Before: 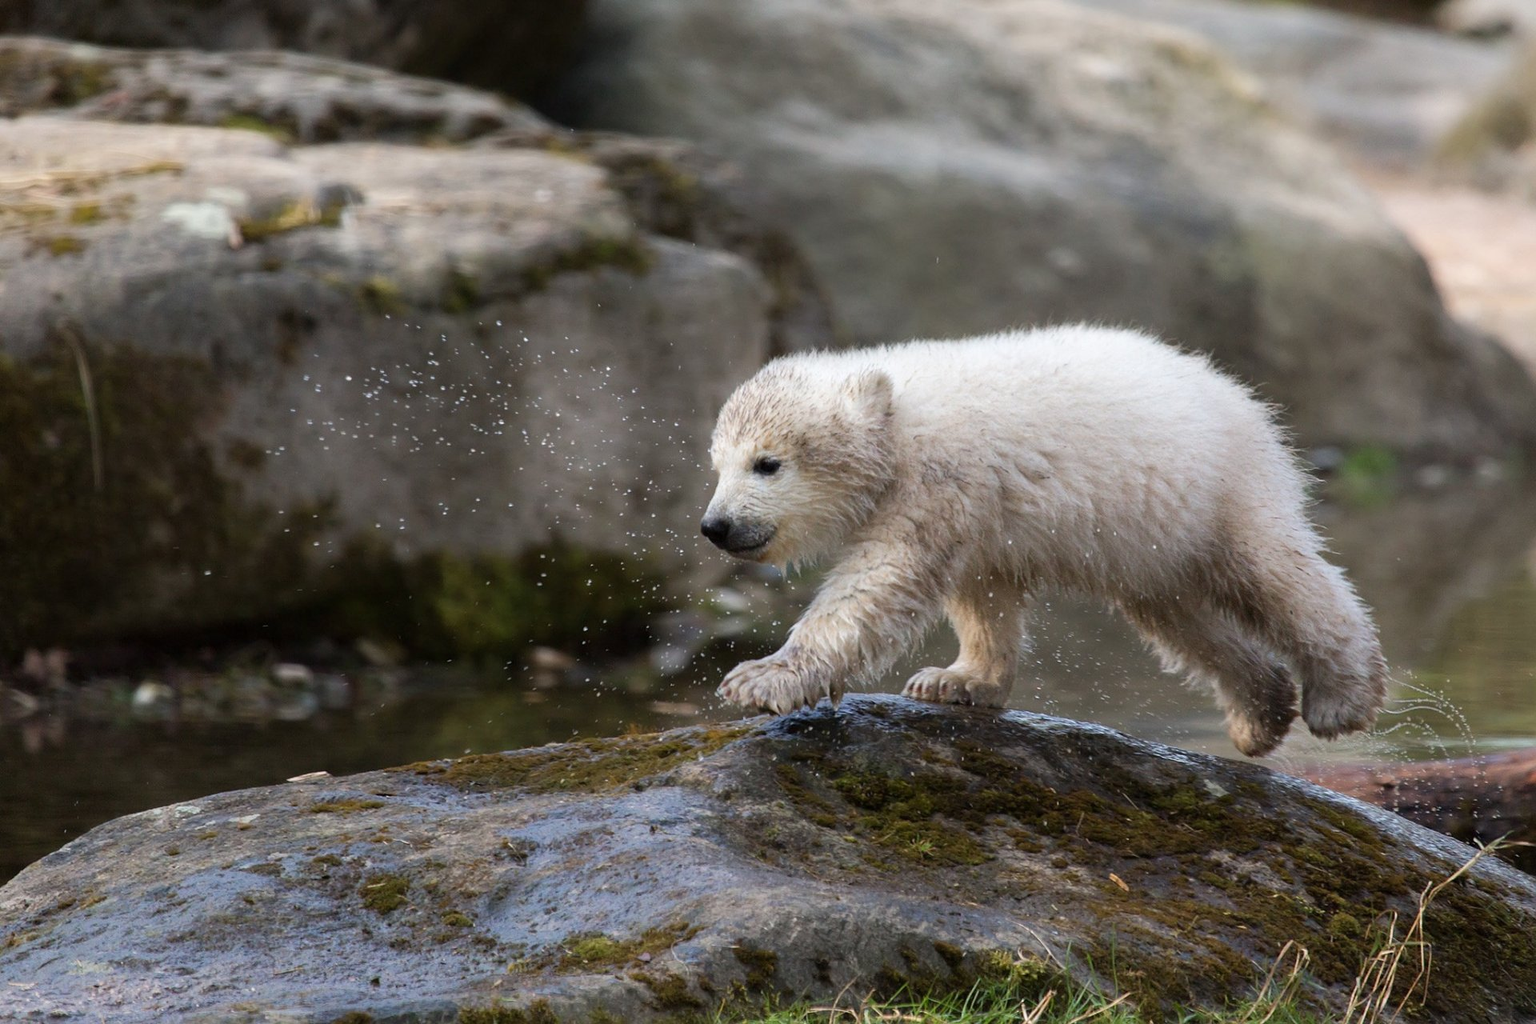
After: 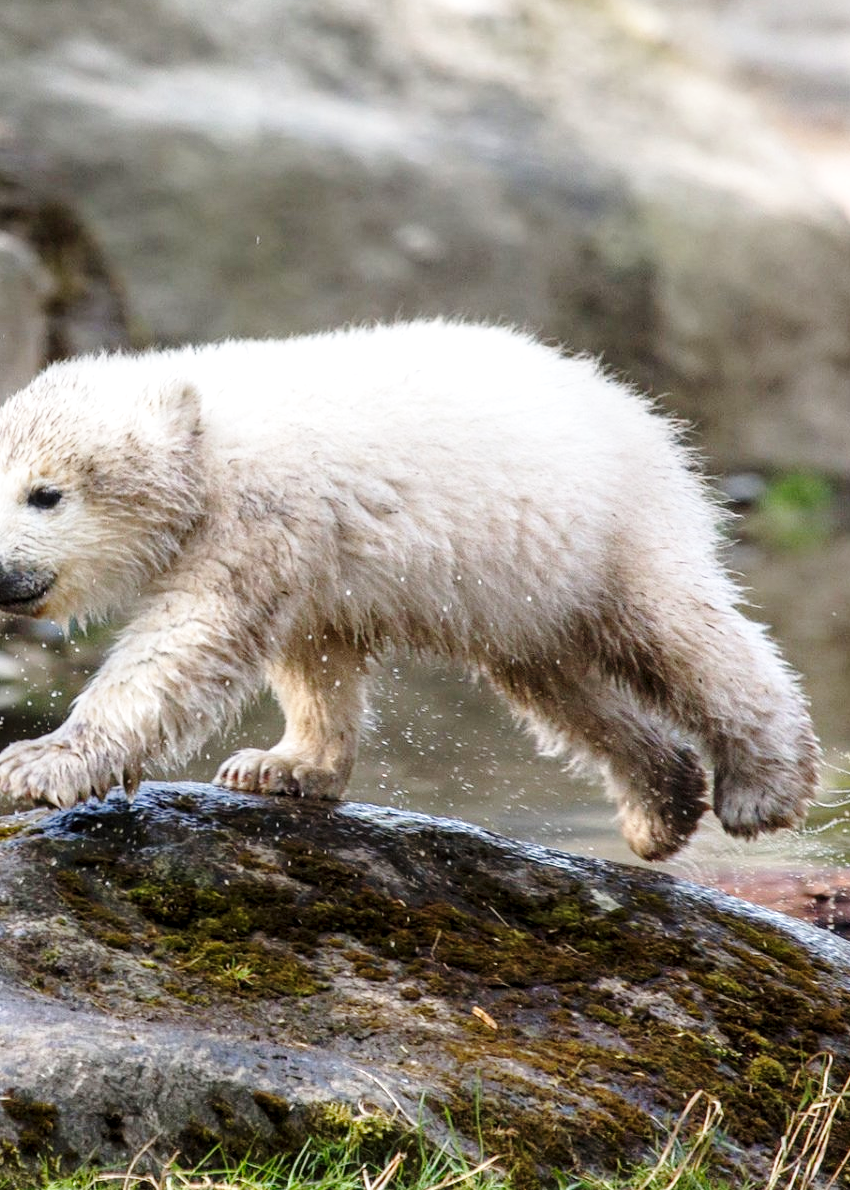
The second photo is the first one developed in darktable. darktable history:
base curve: curves: ch0 [(0, 0) (0.028, 0.03) (0.121, 0.232) (0.46, 0.748) (0.859, 0.968) (1, 1)], preserve colors none
crop: left 47.628%, top 6.643%, right 7.874%
local contrast: detail 130%
